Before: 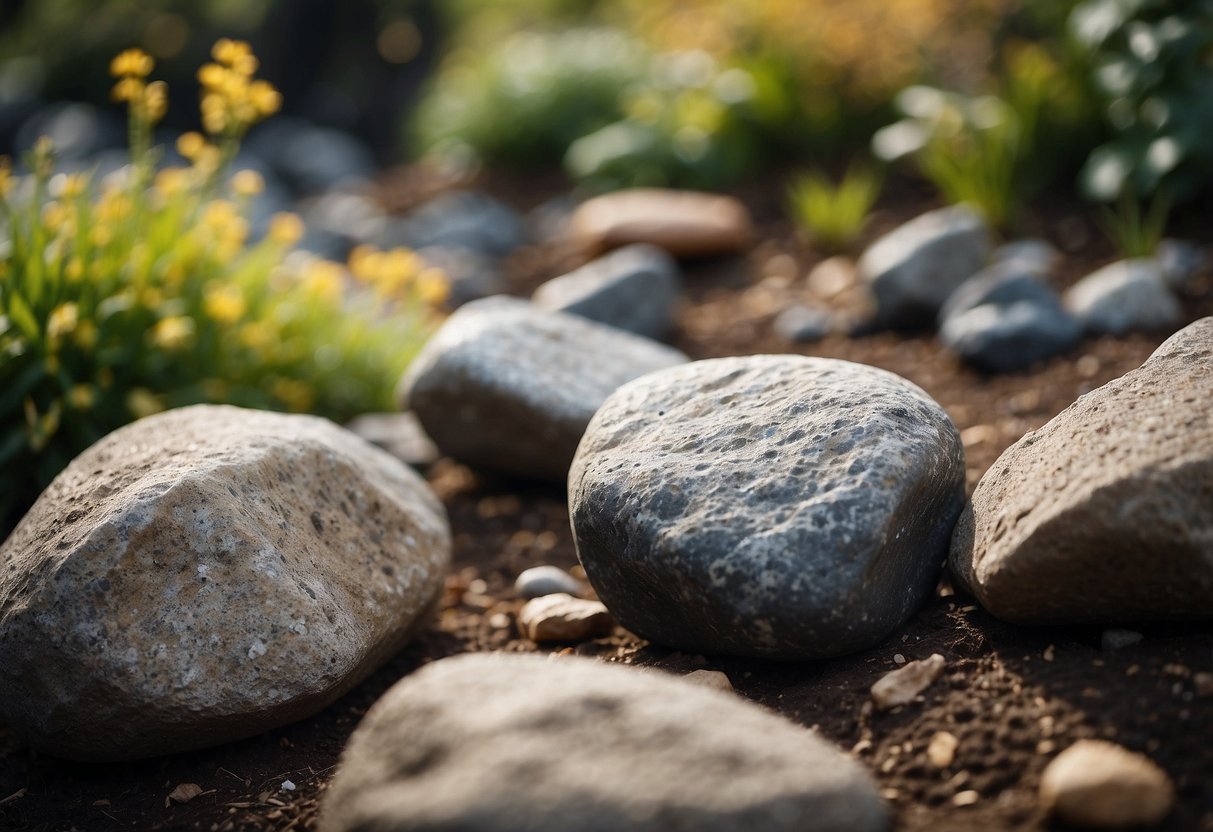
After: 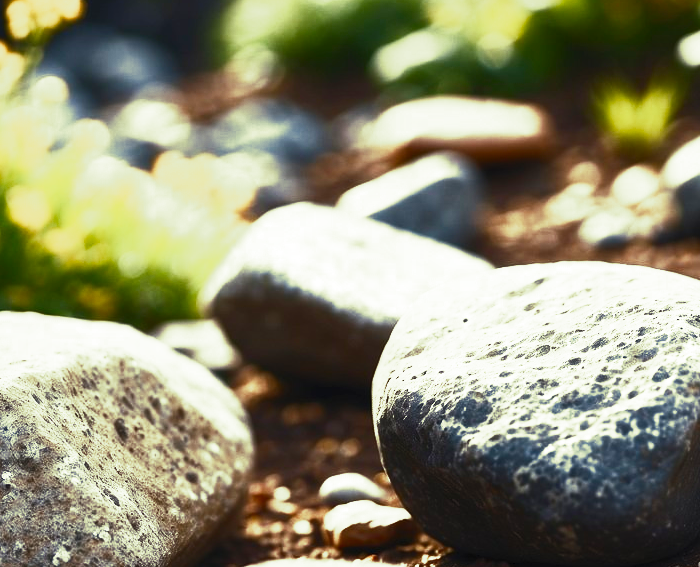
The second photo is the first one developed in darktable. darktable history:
split-toning: shadows › hue 290.82°, shadows › saturation 0.34, highlights › saturation 0.38, balance 0, compress 50%
crop: left 16.202%, top 11.208%, right 26.045%, bottom 20.557%
contrast brightness saturation: contrast 0.83, brightness 0.59, saturation 0.59
